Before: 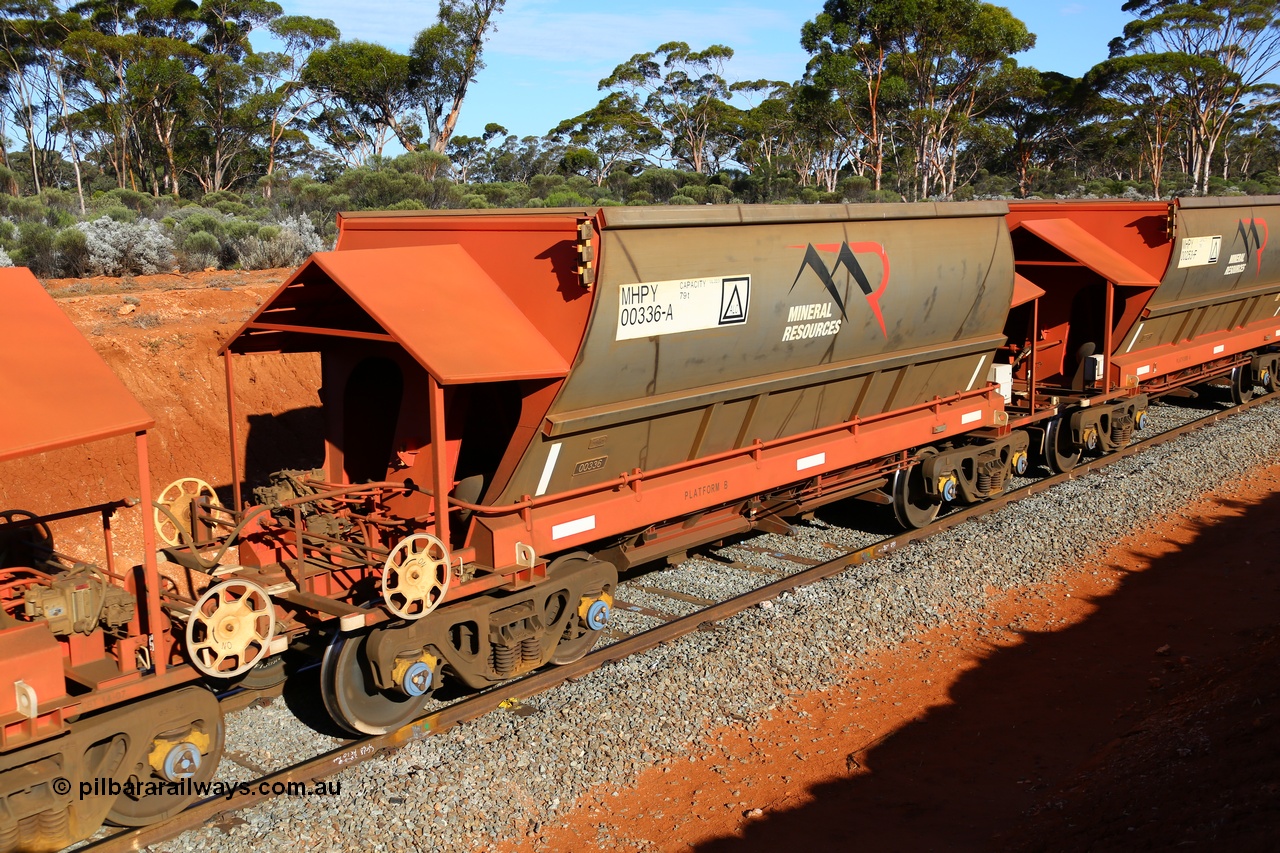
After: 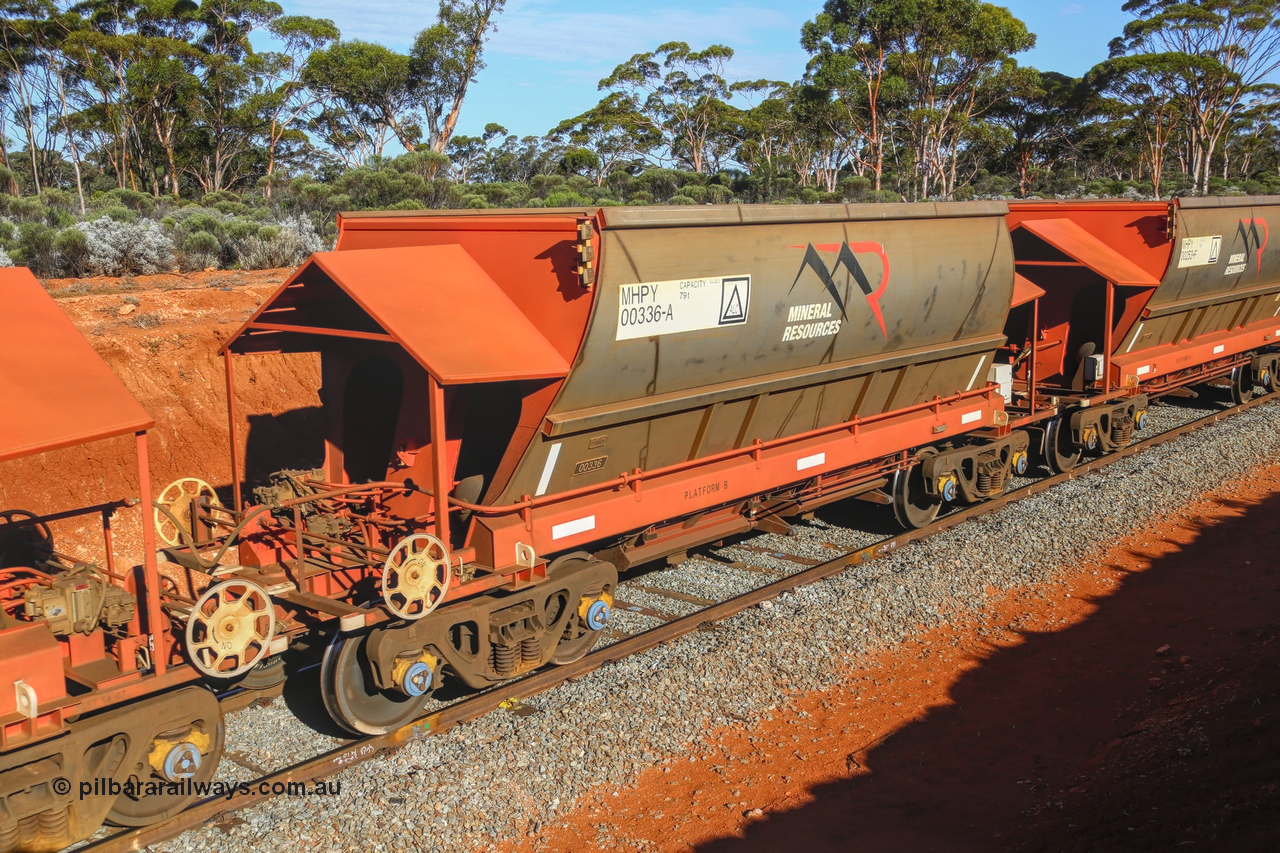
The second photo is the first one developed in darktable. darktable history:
local contrast: highlights 66%, shadows 33%, detail 166%, midtone range 0.2
